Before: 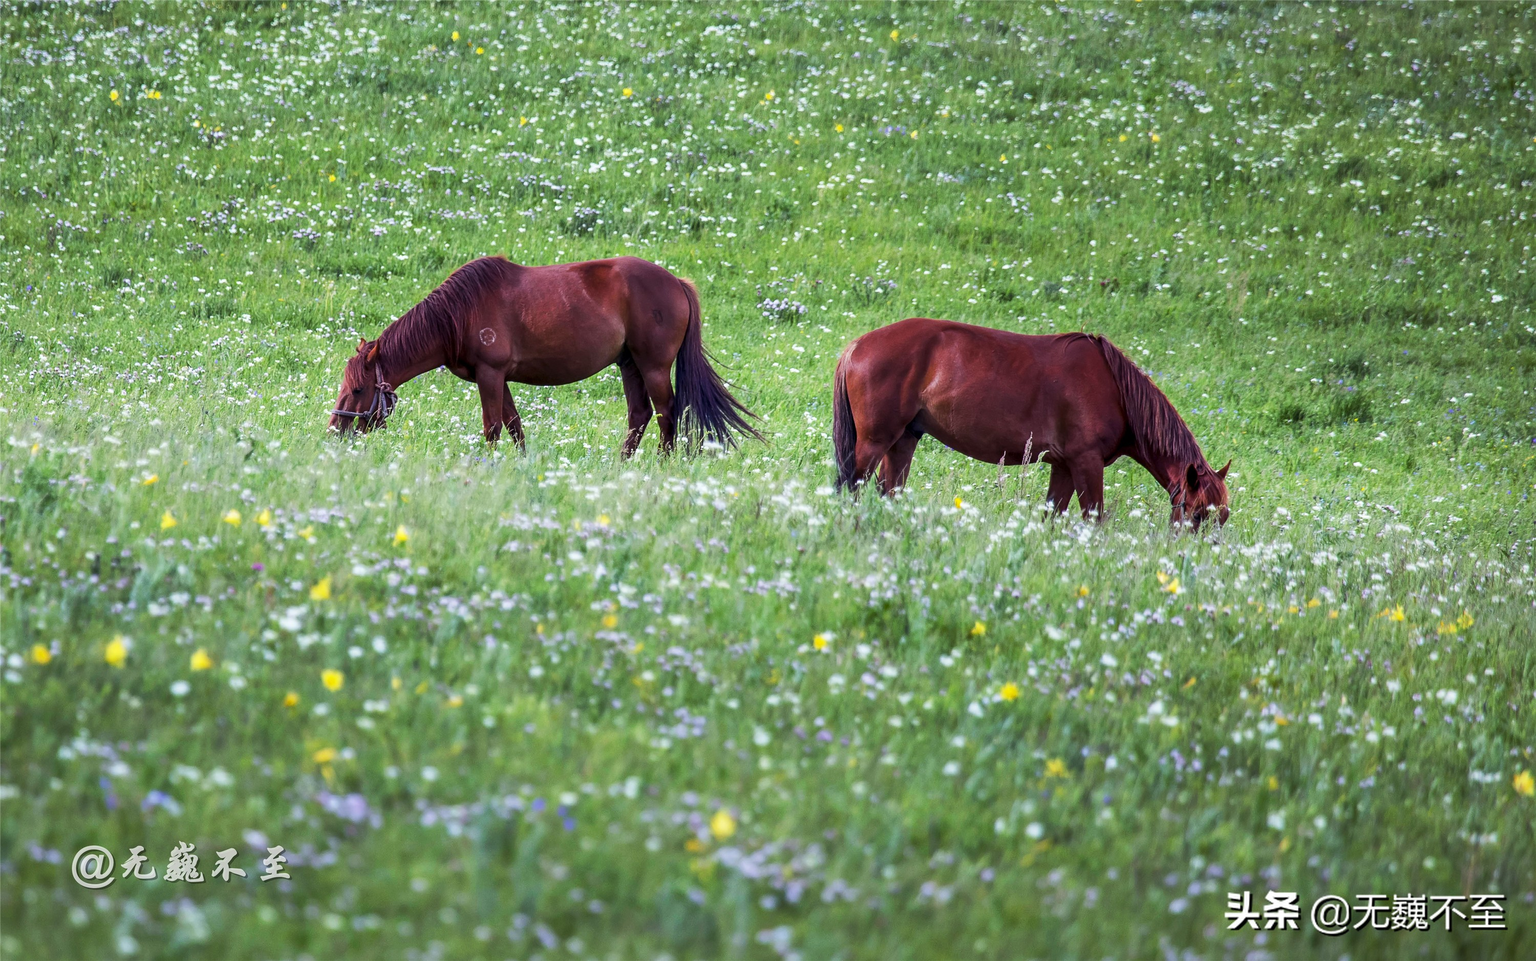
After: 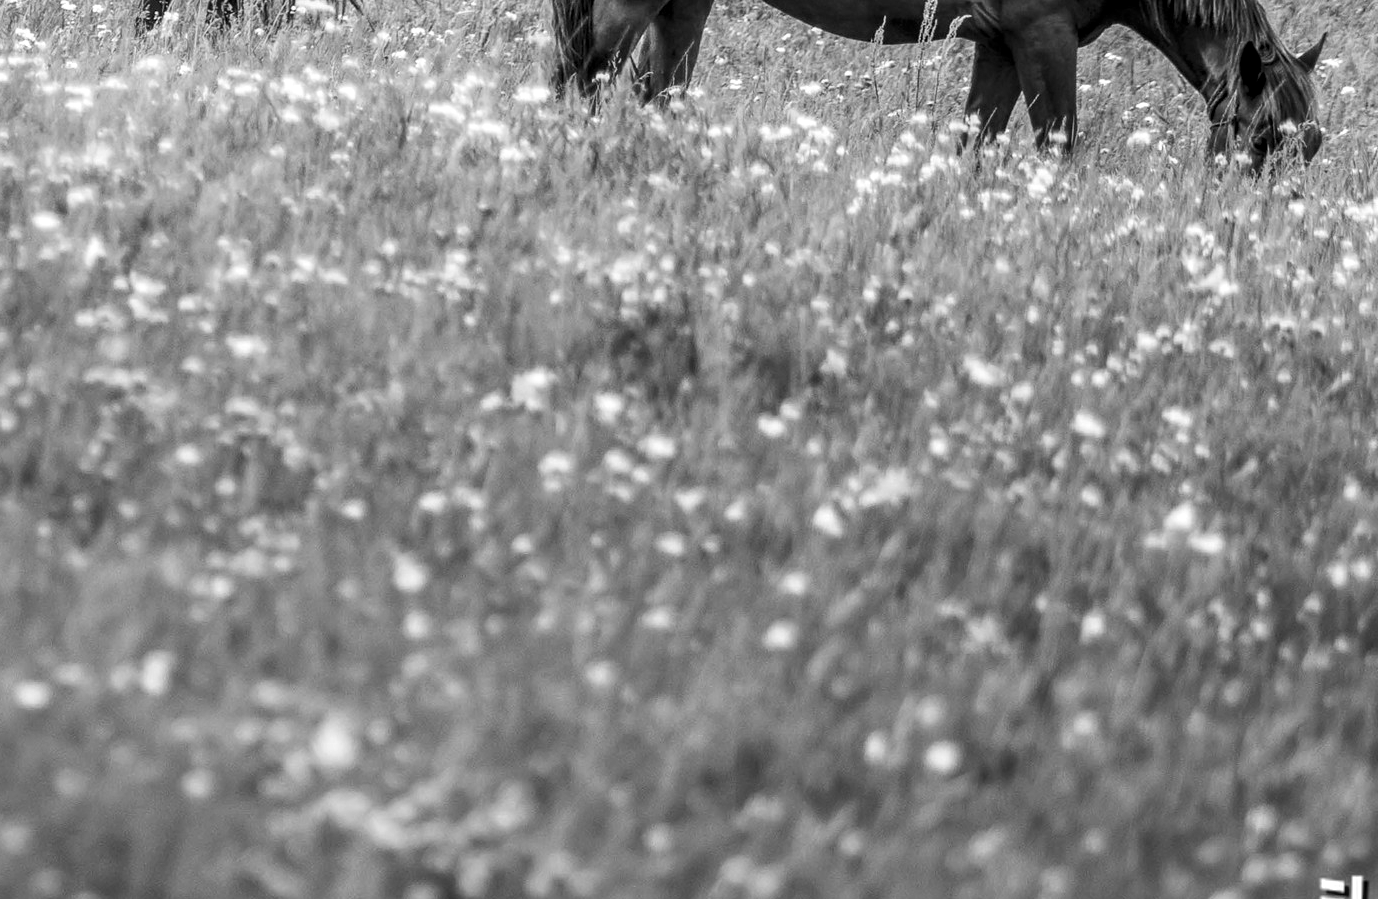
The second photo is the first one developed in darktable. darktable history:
local contrast: detail 130%
color zones: curves: ch0 [(0.004, 0.588) (0.116, 0.636) (0.259, 0.476) (0.423, 0.464) (0.75, 0.5)]; ch1 [(0, 0) (0.143, 0) (0.286, 0) (0.429, 0) (0.571, 0) (0.714, 0) (0.857, 0)]
crop: left 35.95%, top 46.114%, right 18.104%, bottom 5.978%
